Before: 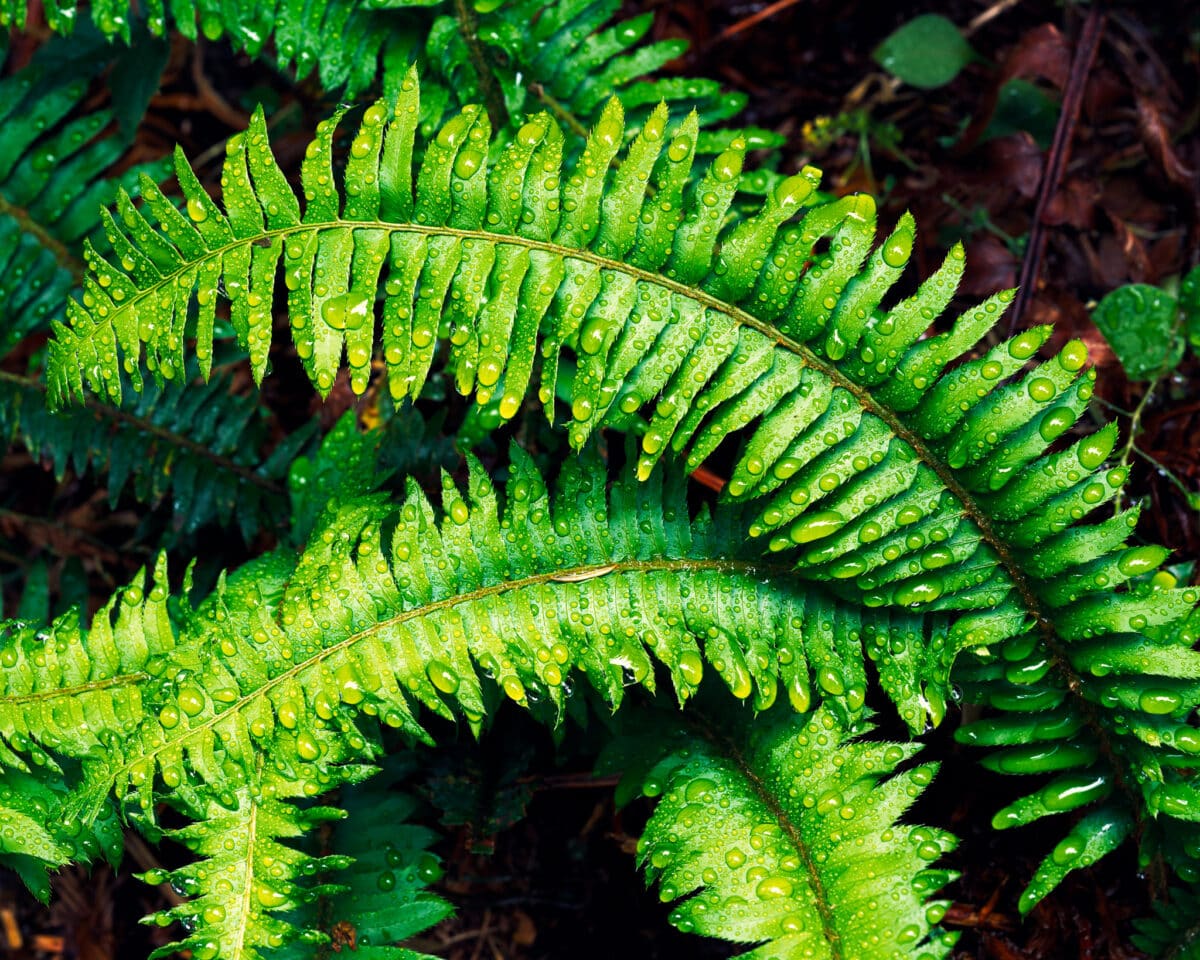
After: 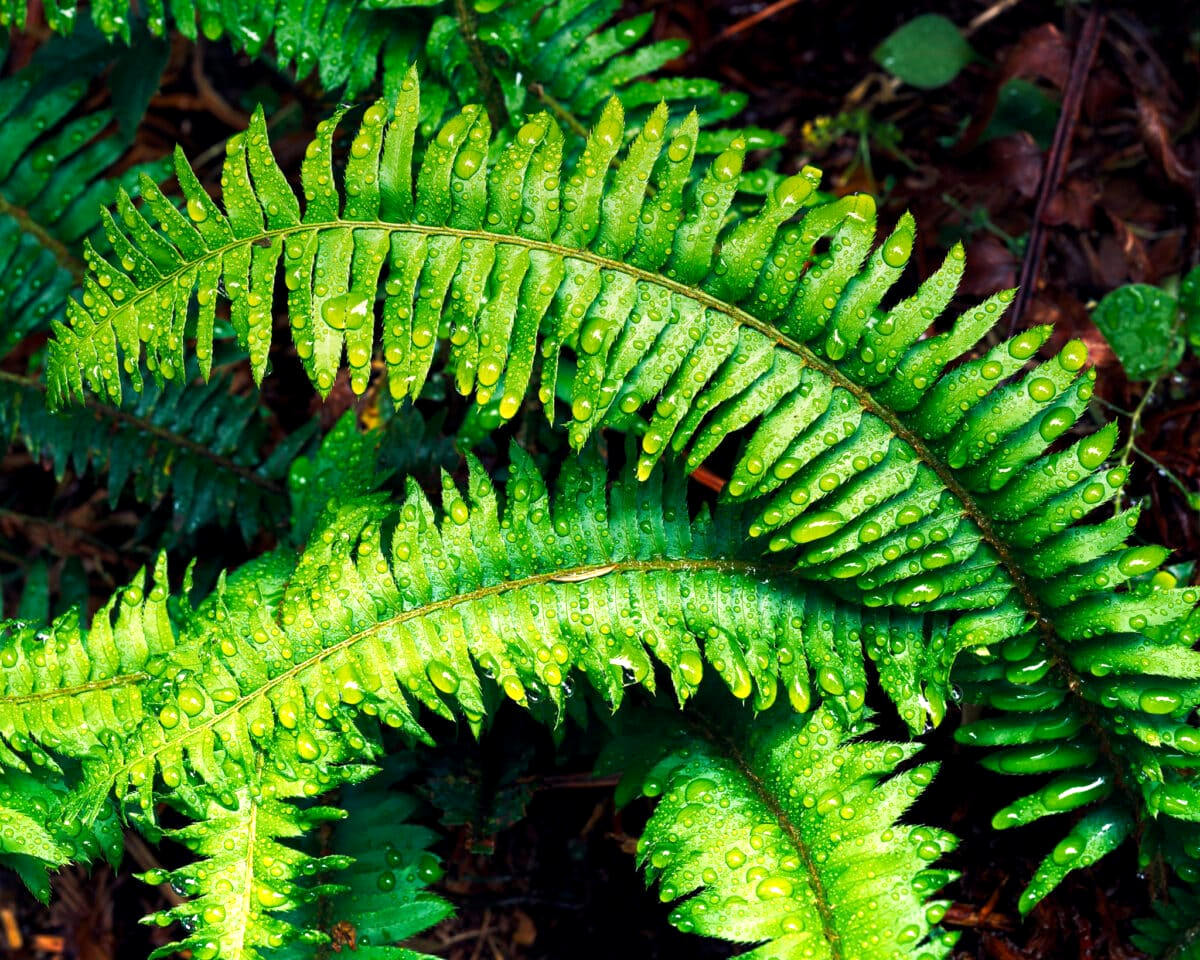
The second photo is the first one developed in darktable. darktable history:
graduated density: rotation -0.352°, offset 57.64
exposure: black level correction 0.001, exposure 0.5 EV, compensate exposure bias true, compensate highlight preservation false
